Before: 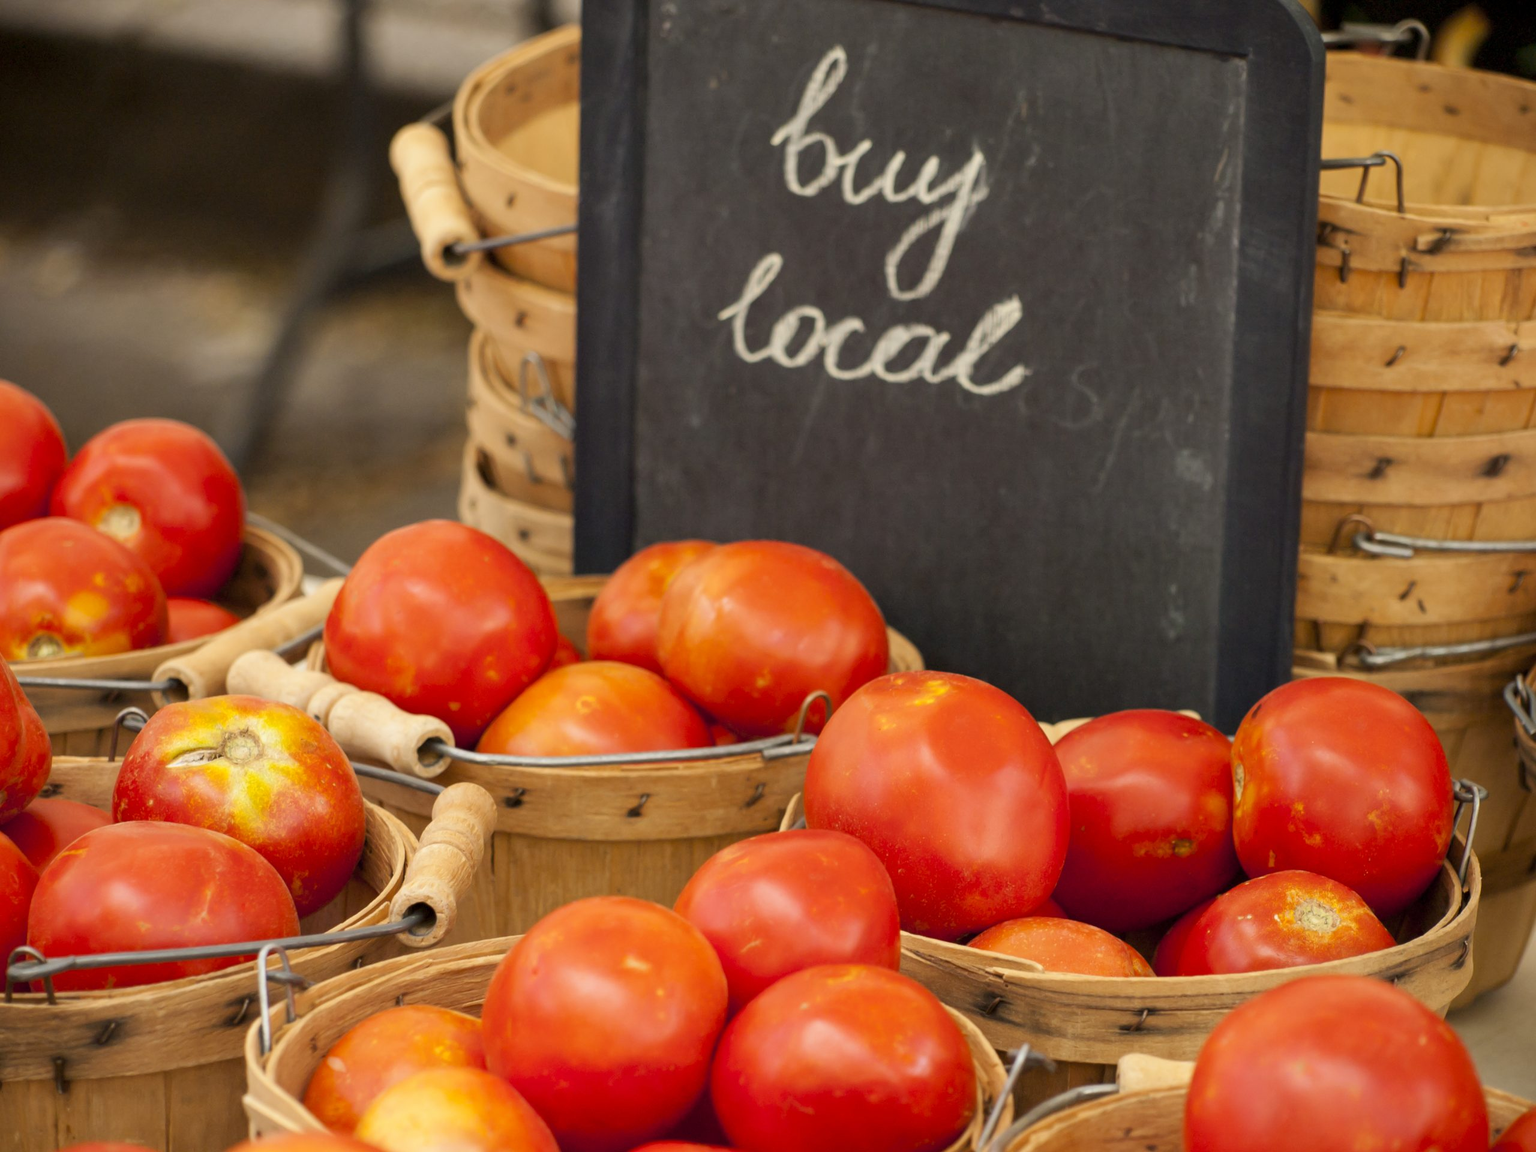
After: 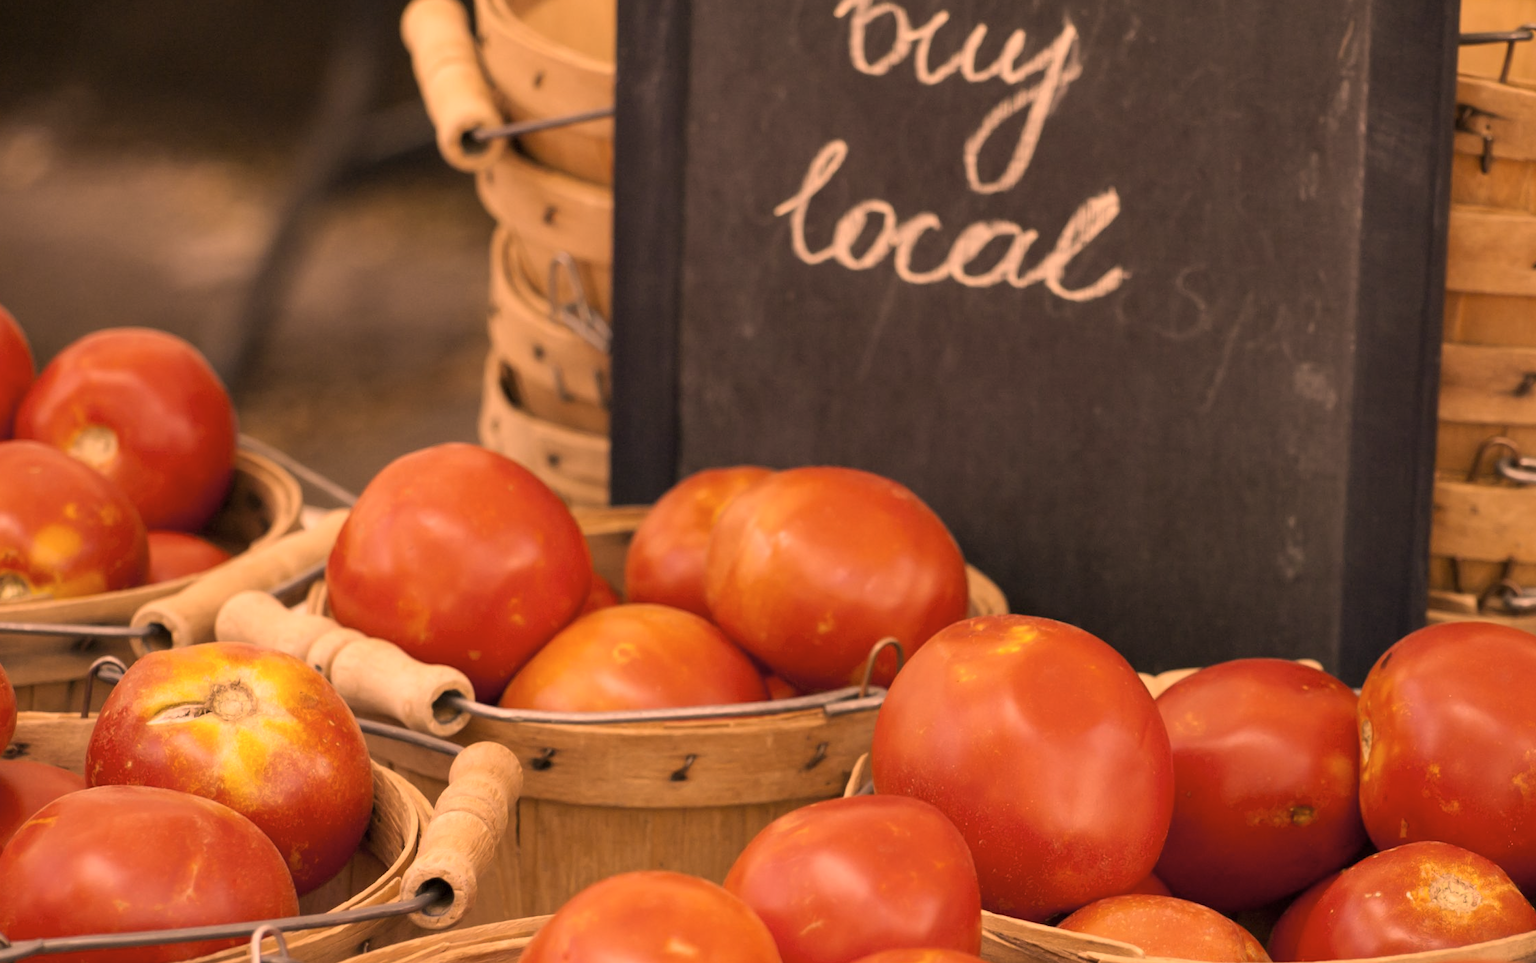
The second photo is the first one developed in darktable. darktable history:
color correction: highlights a* 40, highlights b* 40, saturation 0.69
crop and rotate: left 2.425%, top 11.305%, right 9.6%, bottom 15.08%
